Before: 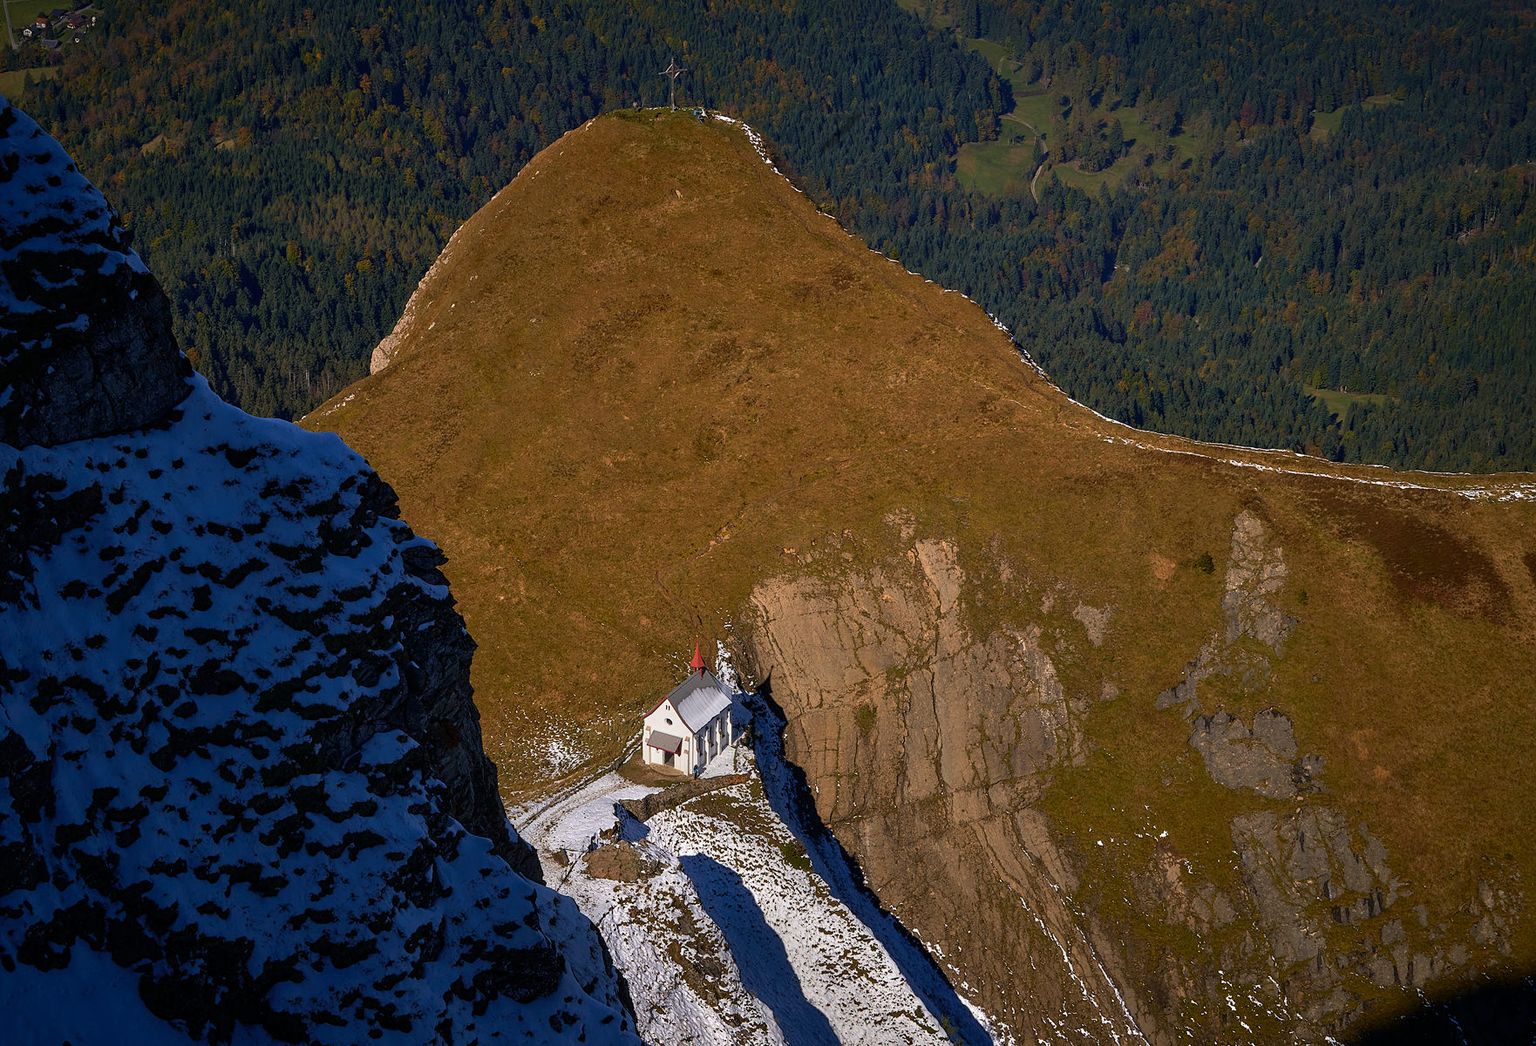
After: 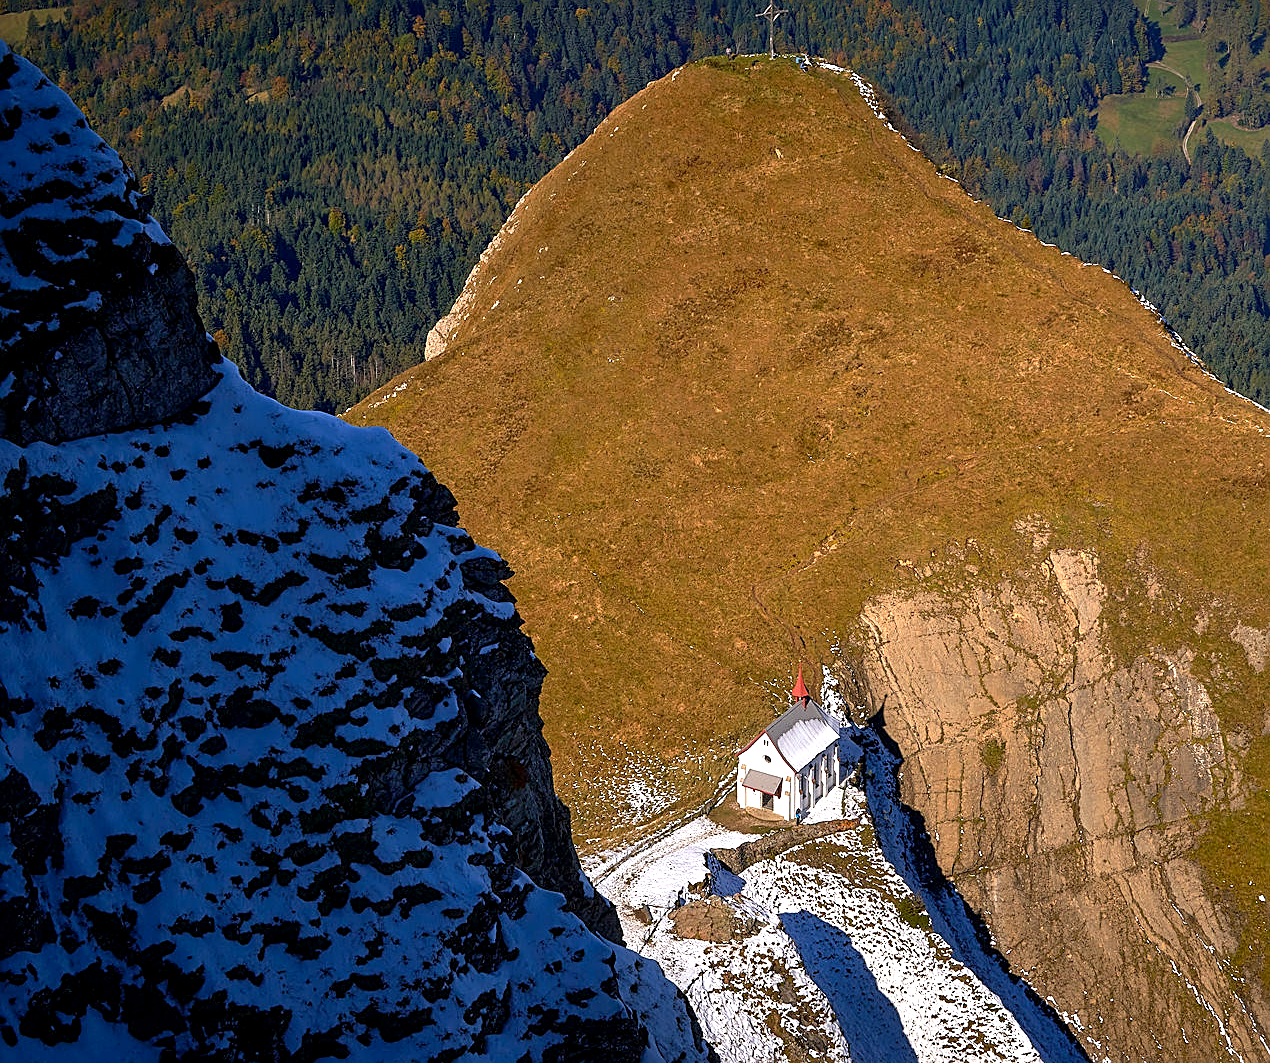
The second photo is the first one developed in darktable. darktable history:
exposure: black level correction 0.001, exposure 1 EV, compensate highlight preservation false
crop: top 5.764%, right 27.897%, bottom 5.618%
sharpen: on, module defaults
